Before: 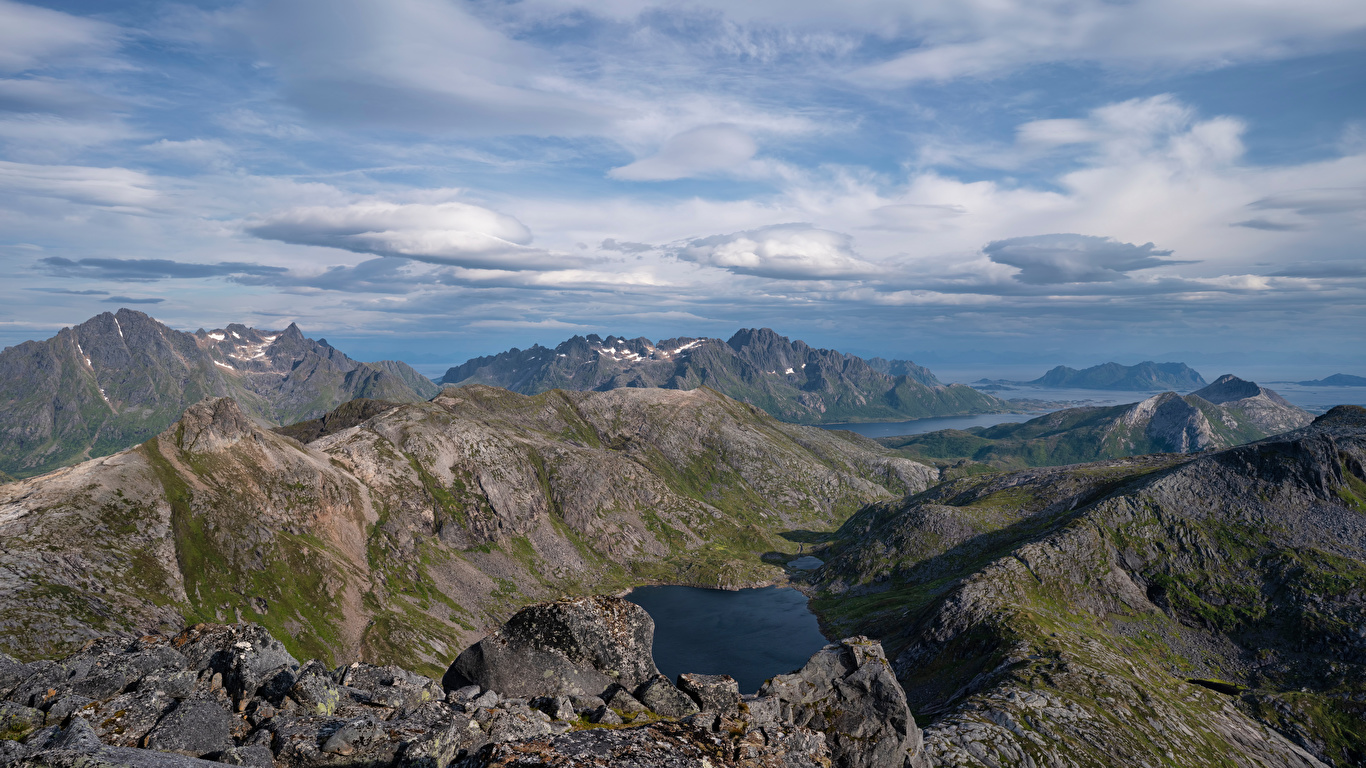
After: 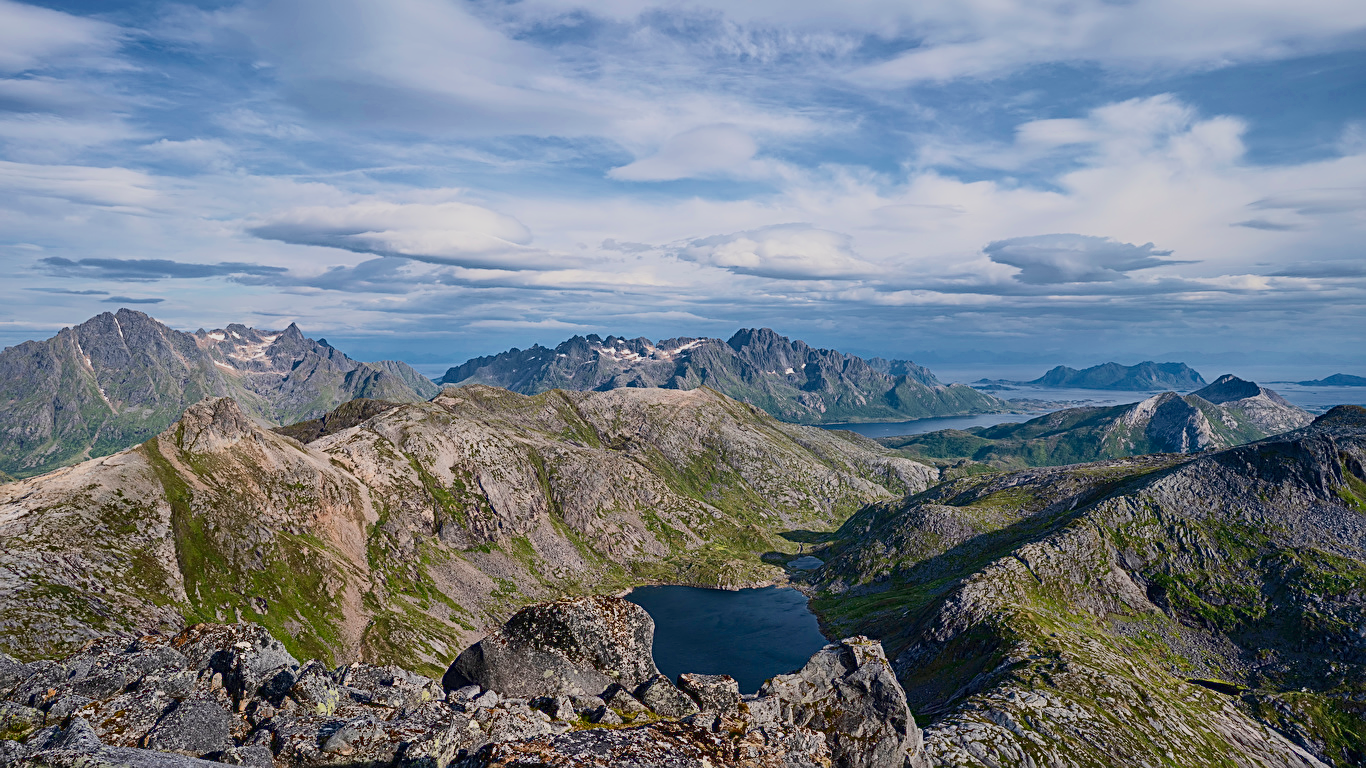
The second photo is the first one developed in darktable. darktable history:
tone equalizer: -8 EV -0.417 EV, -7 EV -0.389 EV, -6 EV -0.333 EV, -5 EV -0.222 EV, -3 EV 0.222 EV, -2 EV 0.333 EV, -1 EV 0.389 EV, +0 EV 0.417 EV, edges refinement/feathering 500, mask exposure compensation -1.57 EV, preserve details no
filmic rgb: black relative exposure -14 EV, white relative exposure 8 EV, threshold 3 EV, hardness 3.74, latitude 50%, contrast 0.5, color science v5 (2021), contrast in shadows safe, contrast in highlights safe, enable highlight reconstruction true
sharpen: on, module defaults
shadows and highlights: shadows 37.27, highlights -28.18, soften with gaussian
contrast brightness saturation: contrast 0.4, brightness 0.1, saturation 0.21
